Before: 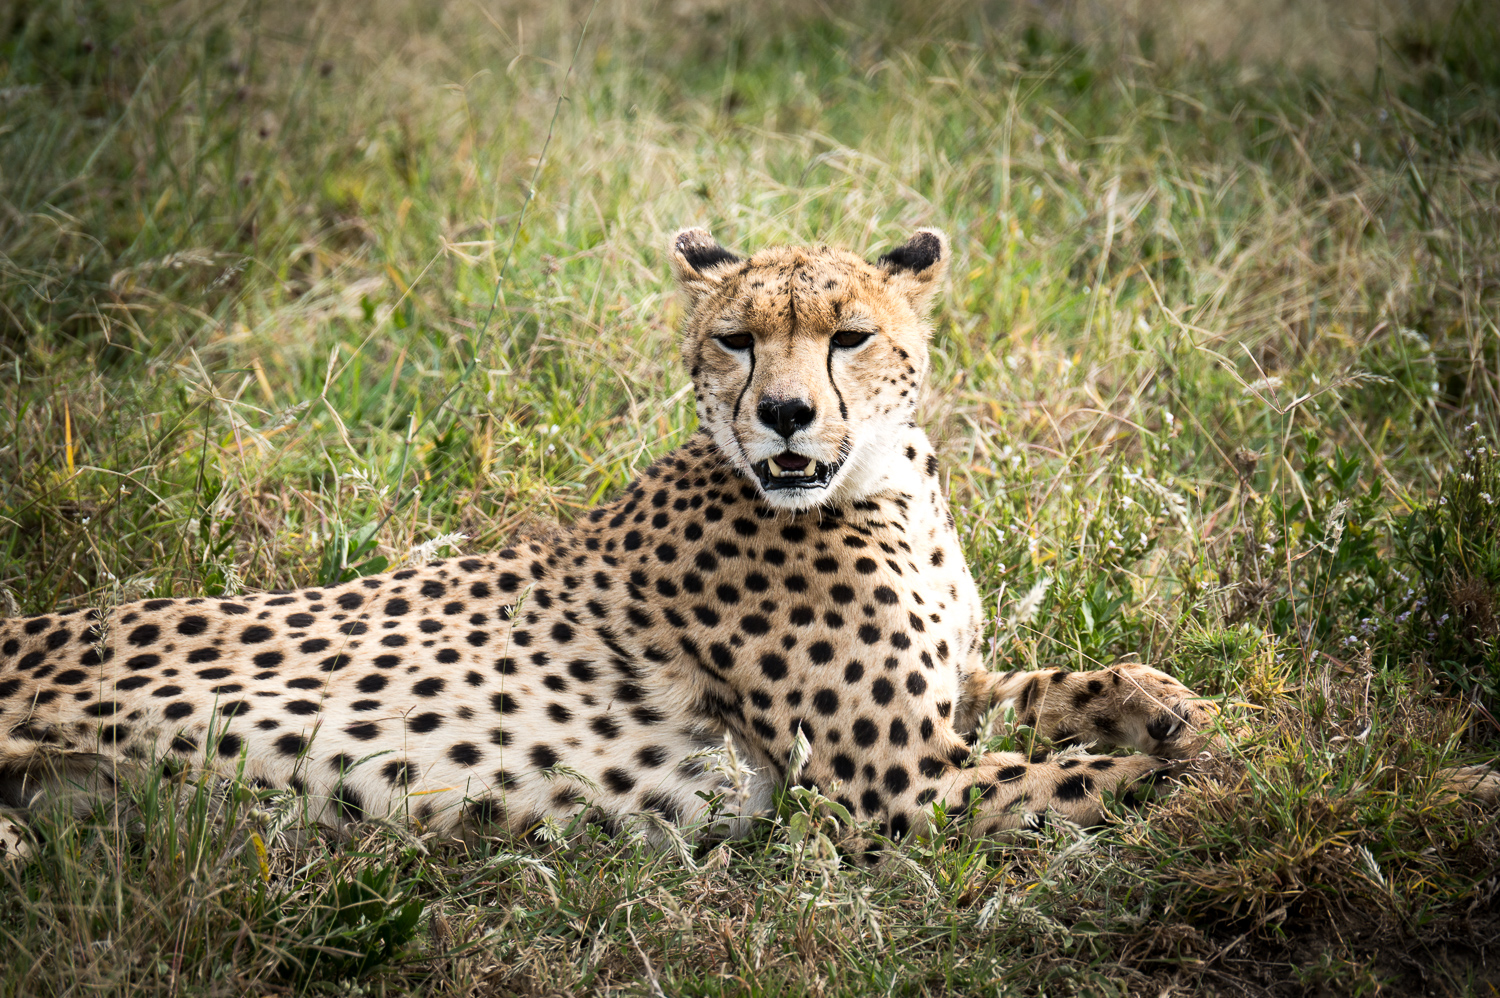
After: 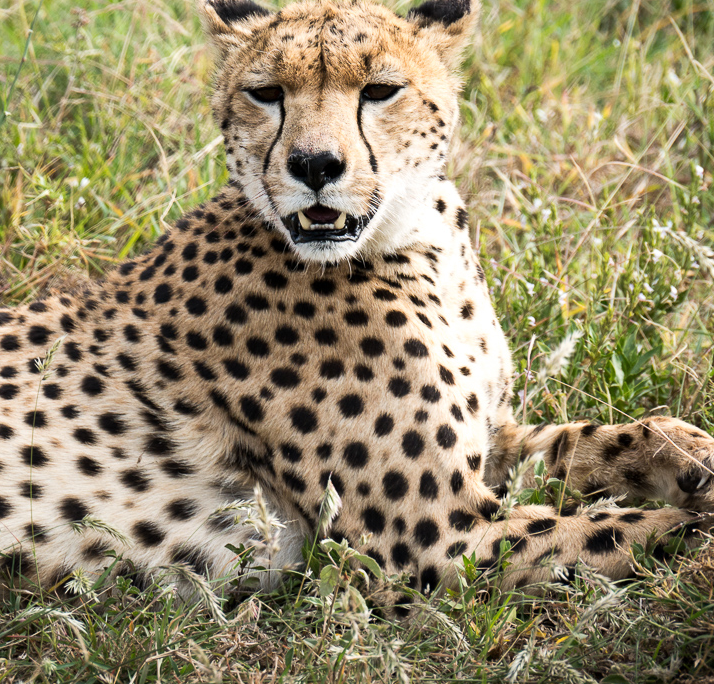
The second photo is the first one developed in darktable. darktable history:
crop: left 31.374%, top 24.772%, right 20.353%, bottom 6.616%
